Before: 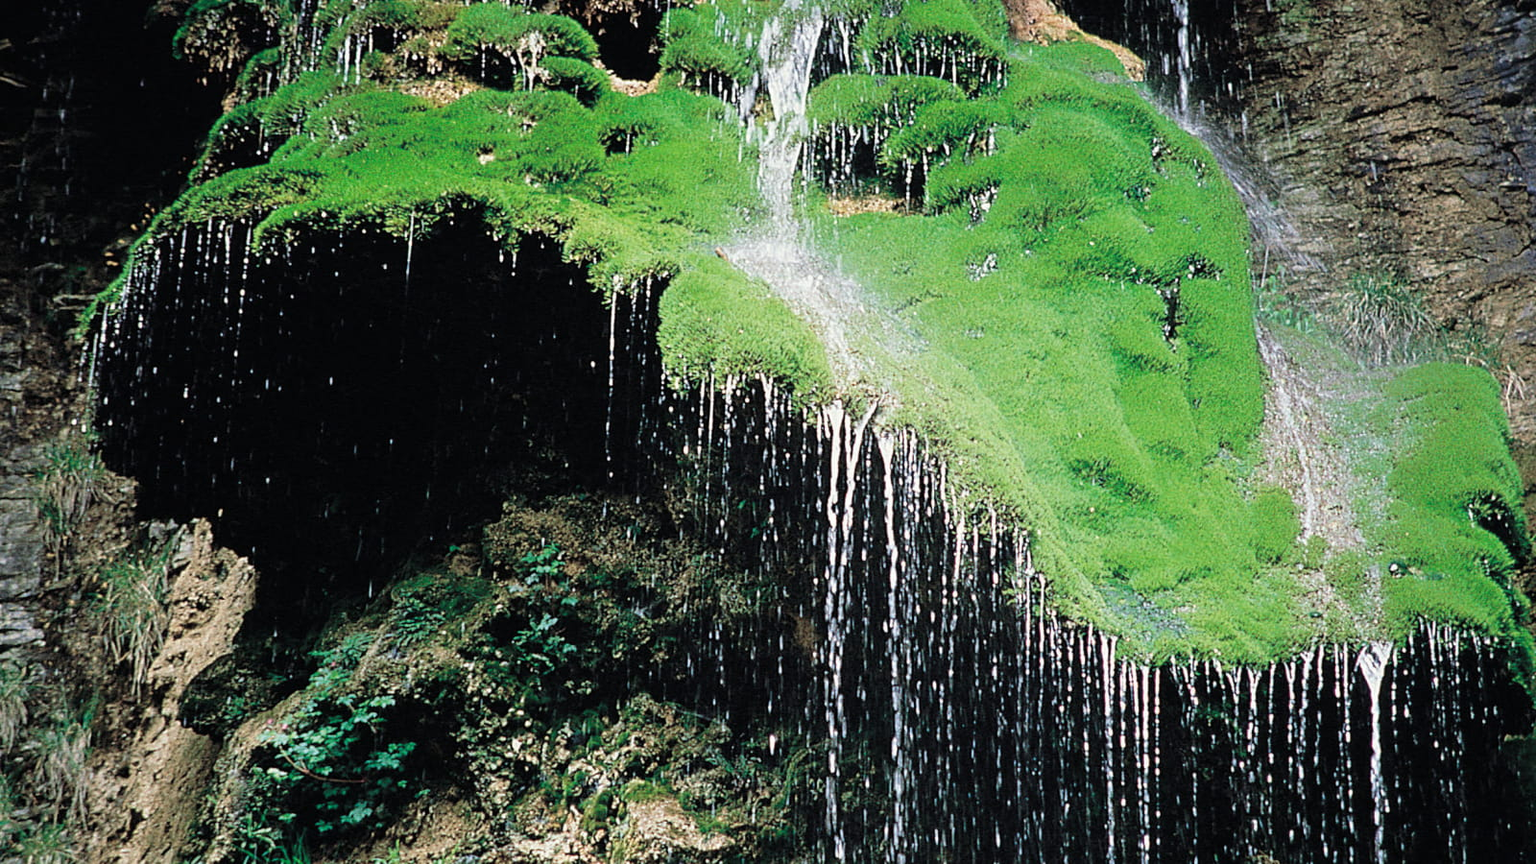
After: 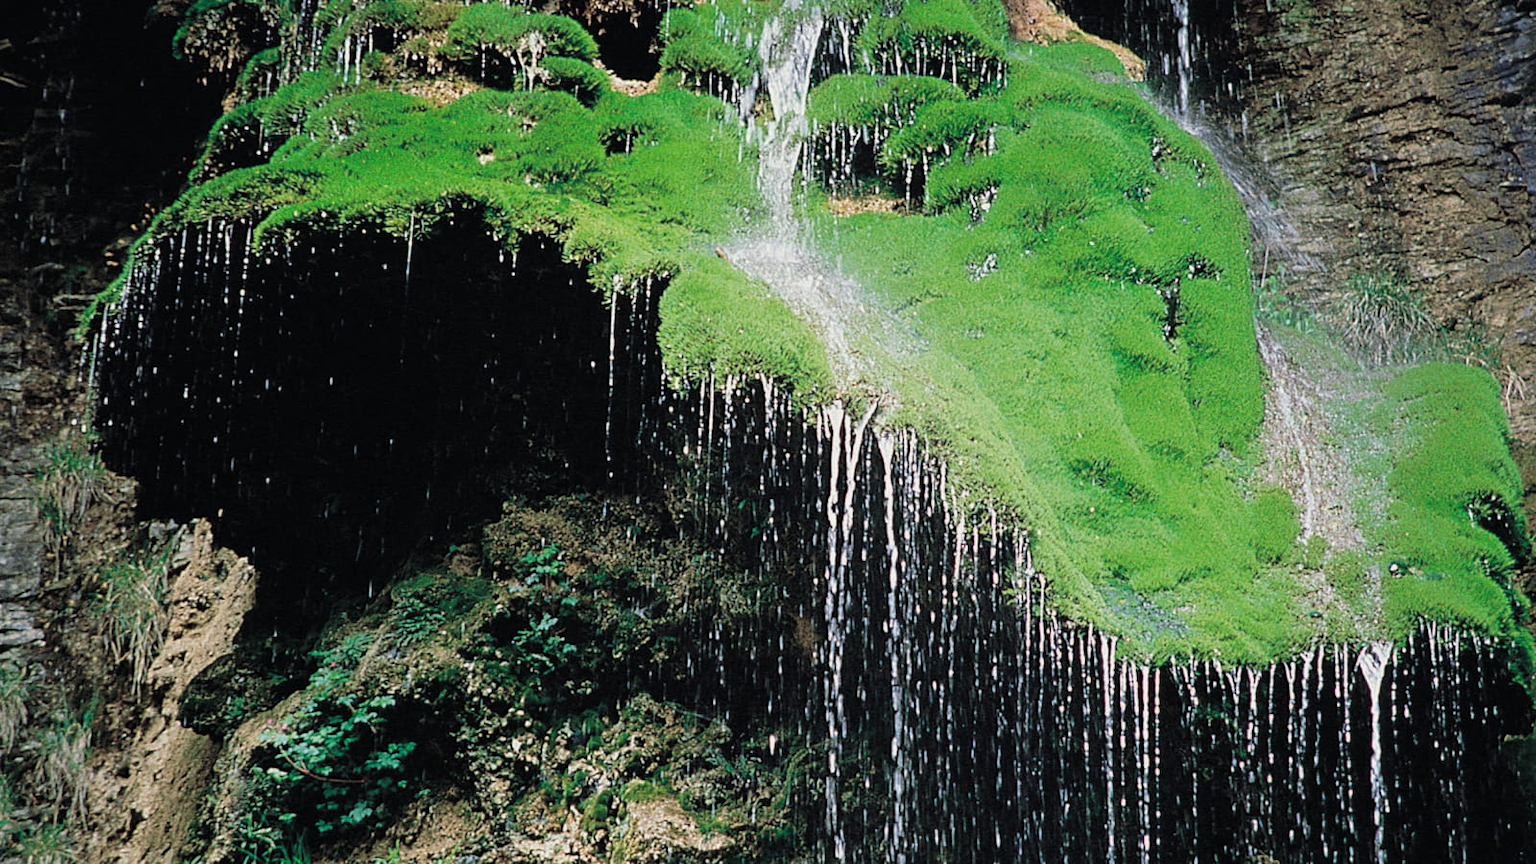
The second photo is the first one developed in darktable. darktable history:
shadows and highlights: shadows 25, white point adjustment -3, highlights -30
exposure: compensate highlight preservation false
